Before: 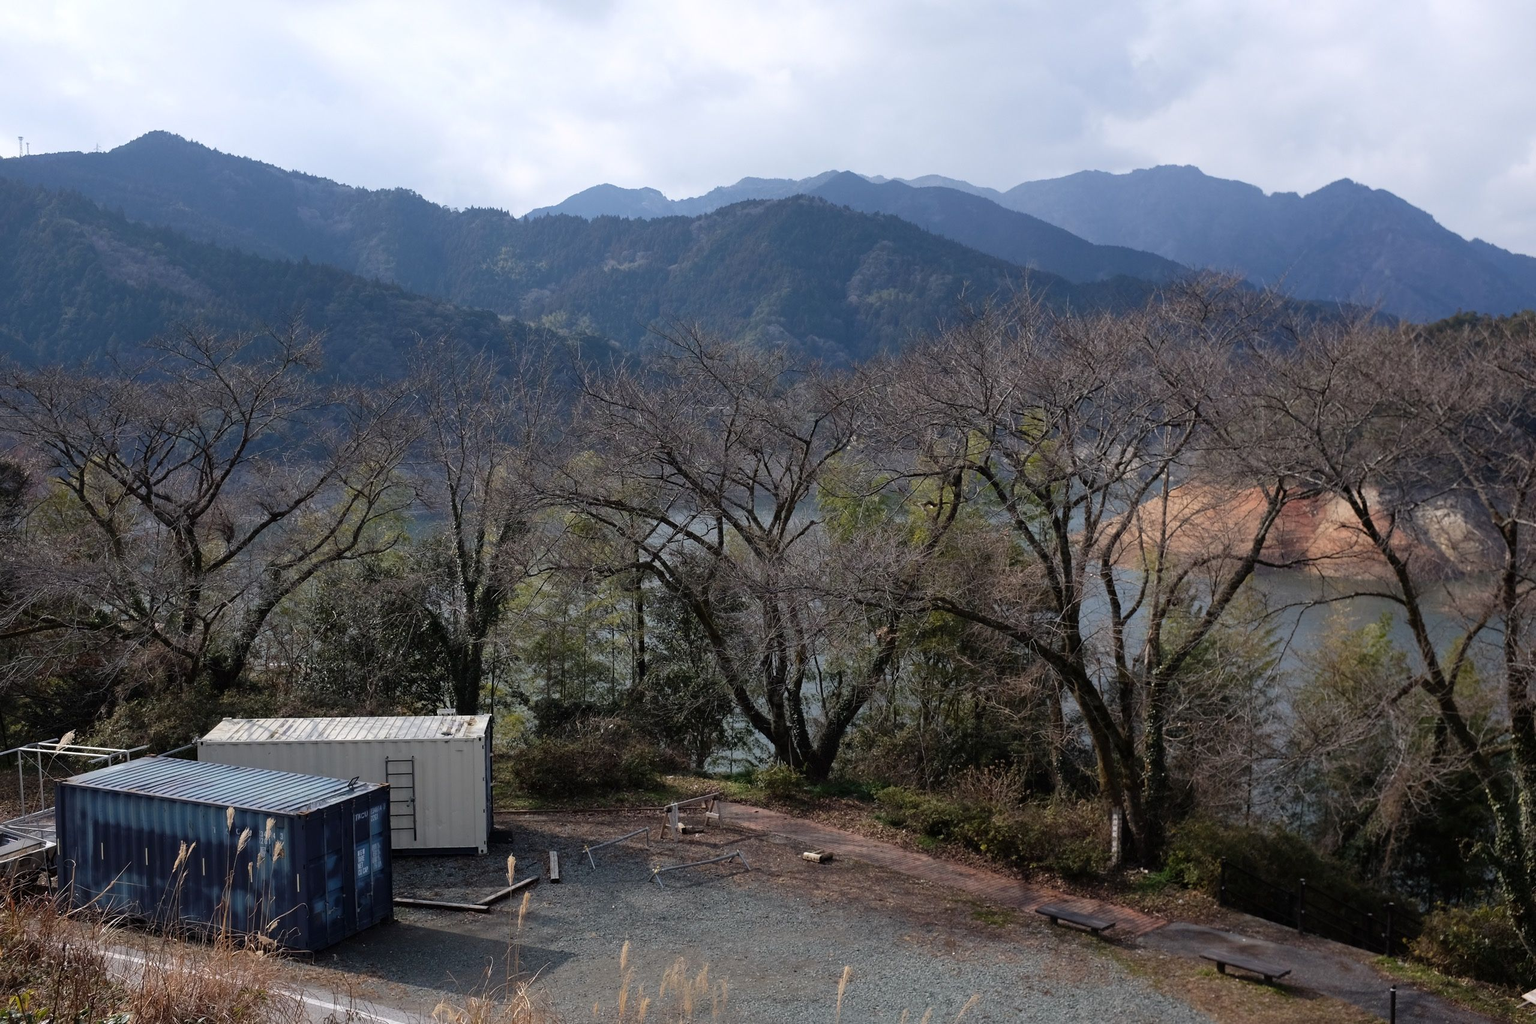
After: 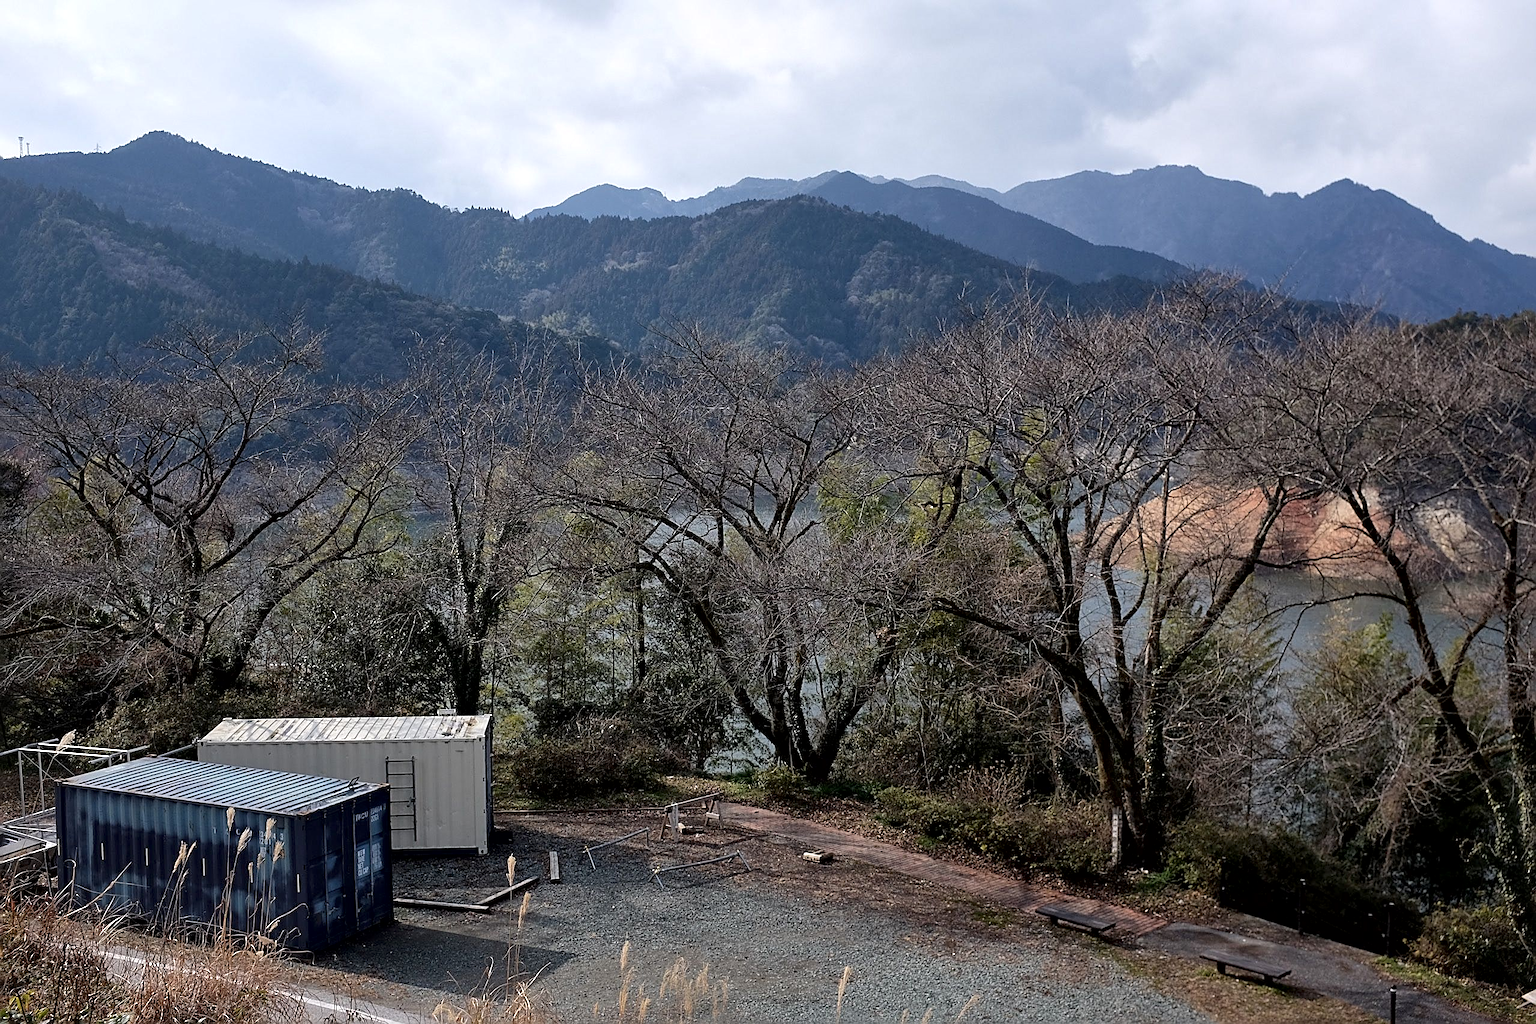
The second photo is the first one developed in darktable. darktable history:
sharpen: amount 0.901
local contrast: mode bilateral grid, contrast 25, coarseness 60, detail 151%, midtone range 0.2
